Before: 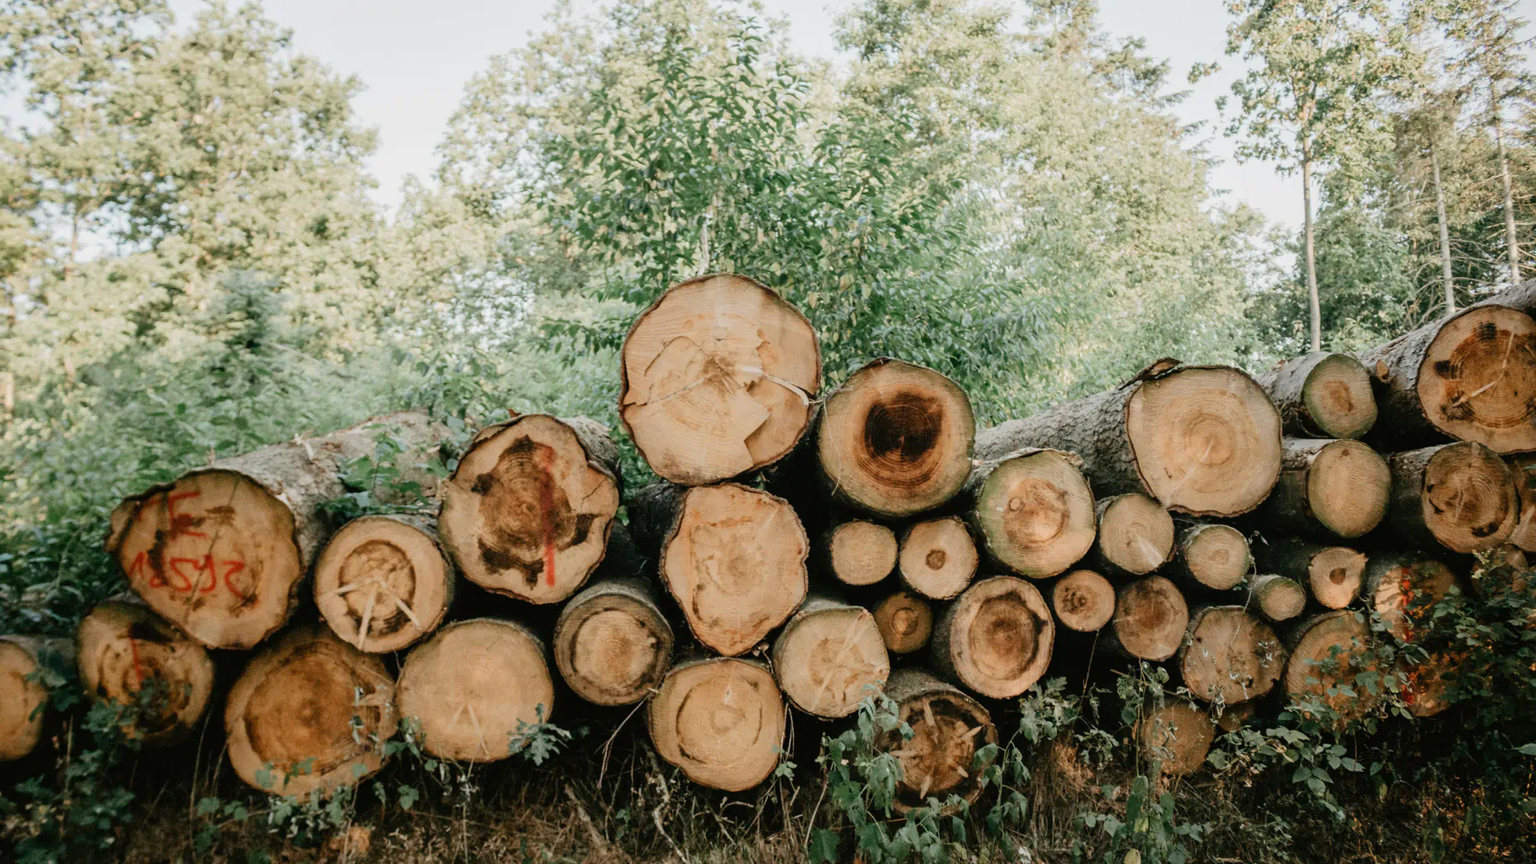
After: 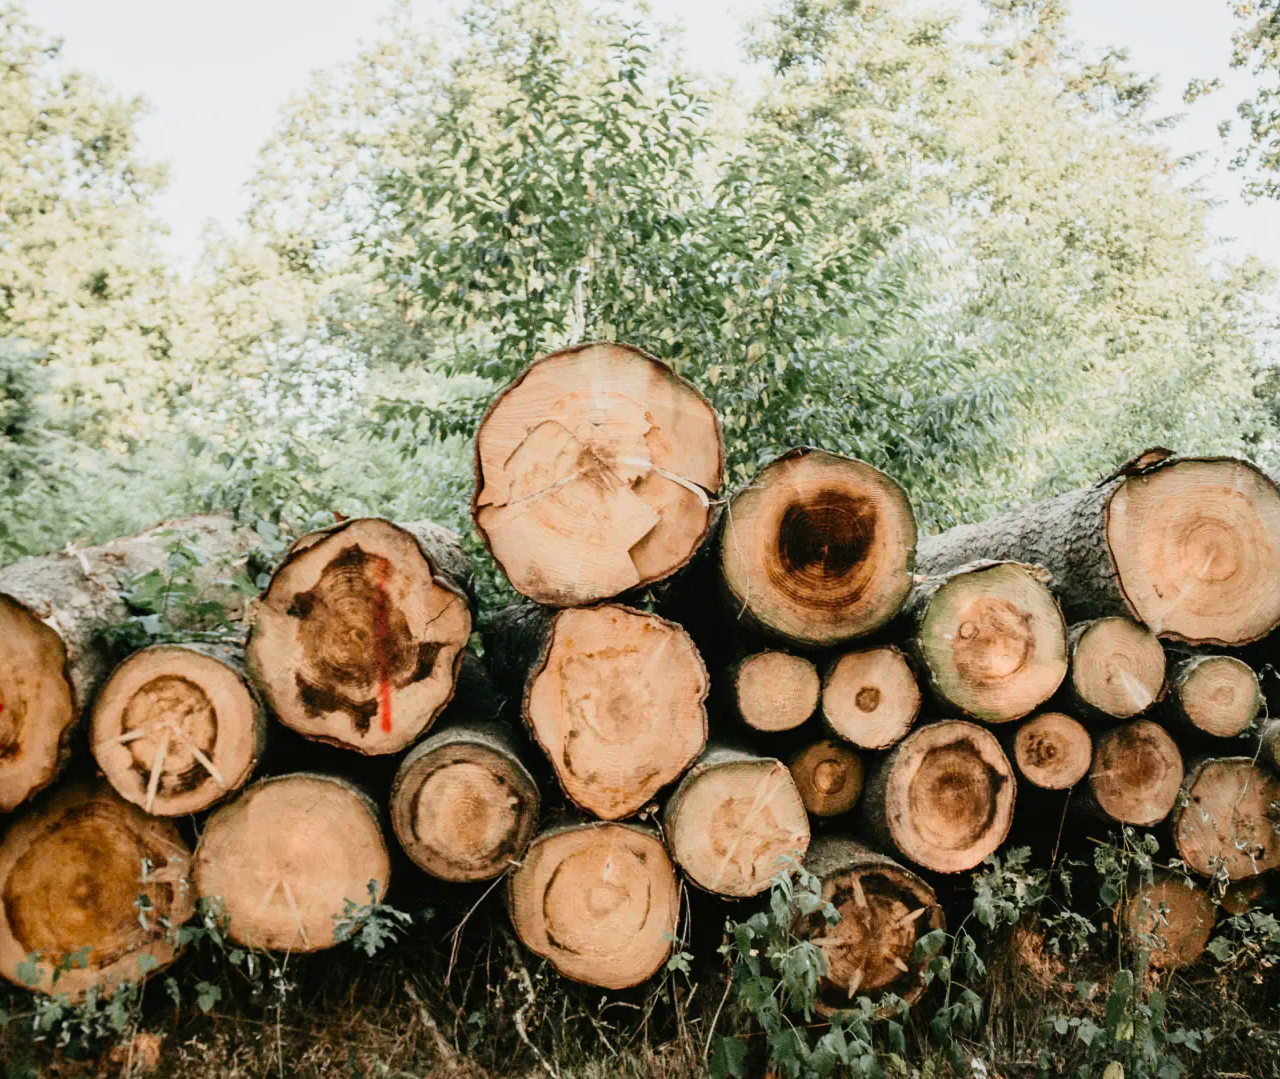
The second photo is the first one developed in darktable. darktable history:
sigmoid: contrast 1.22, skew 0.65
crop and rotate: left 15.754%, right 17.579%
tone curve: curves: ch0 [(0, 0.003) (0.117, 0.101) (0.257, 0.246) (0.408, 0.432) (0.632, 0.716) (0.795, 0.884) (1, 1)]; ch1 [(0, 0) (0.227, 0.197) (0.405, 0.421) (0.501, 0.501) (0.522, 0.526) (0.546, 0.564) (0.589, 0.602) (0.696, 0.761) (0.976, 0.992)]; ch2 [(0, 0) (0.208, 0.176) (0.377, 0.38) (0.5, 0.5) (0.537, 0.534) (0.571, 0.577) (0.627, 0.64) (0.698, 0.76) (1, 1)], color space Lab, independent channels, preserve colors none
